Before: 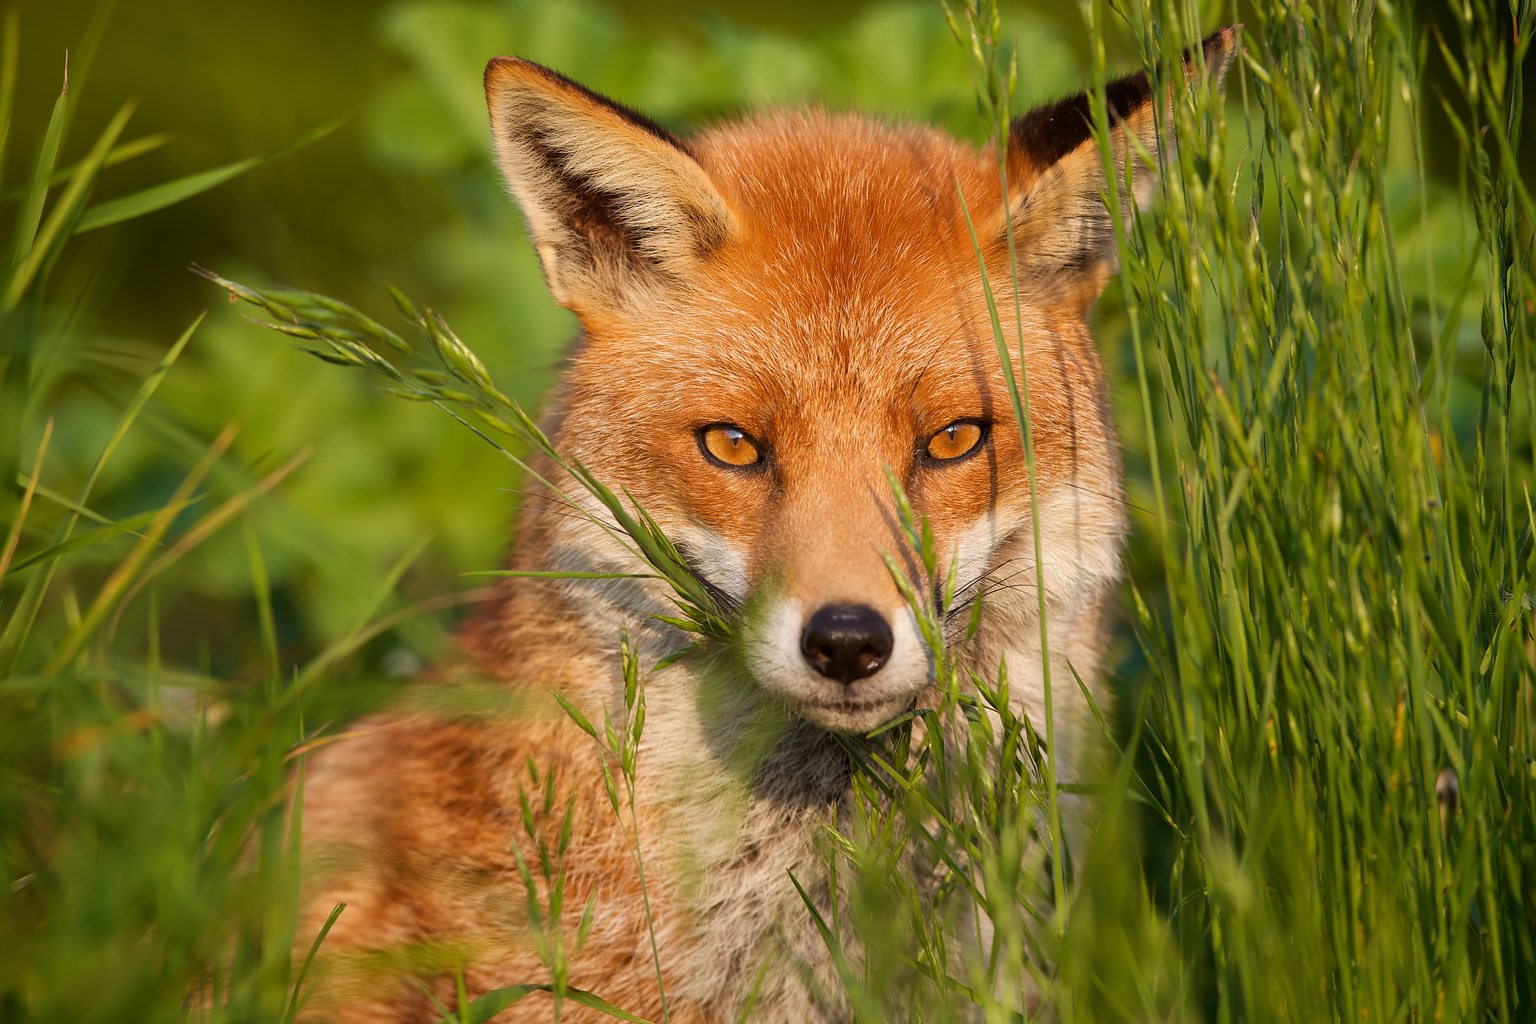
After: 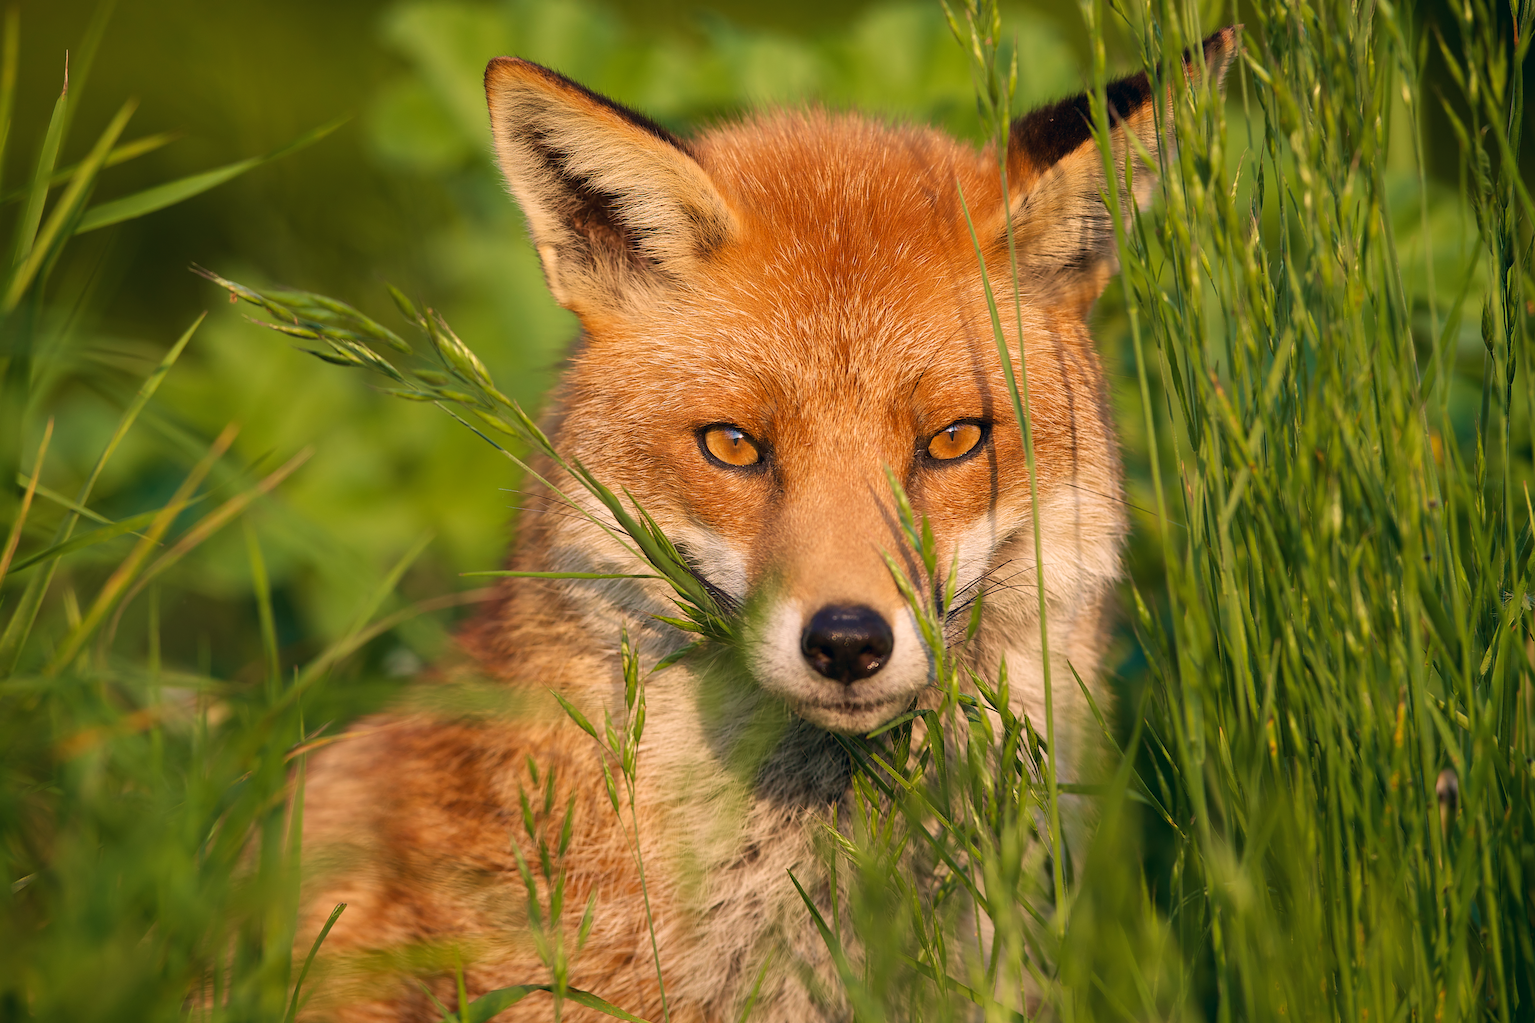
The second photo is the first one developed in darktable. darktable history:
color correction: highlights a* 5.44, highlights b* 5.32, shadows a* -4.41, shadows b* -5.29
velvia: on, module defaults
